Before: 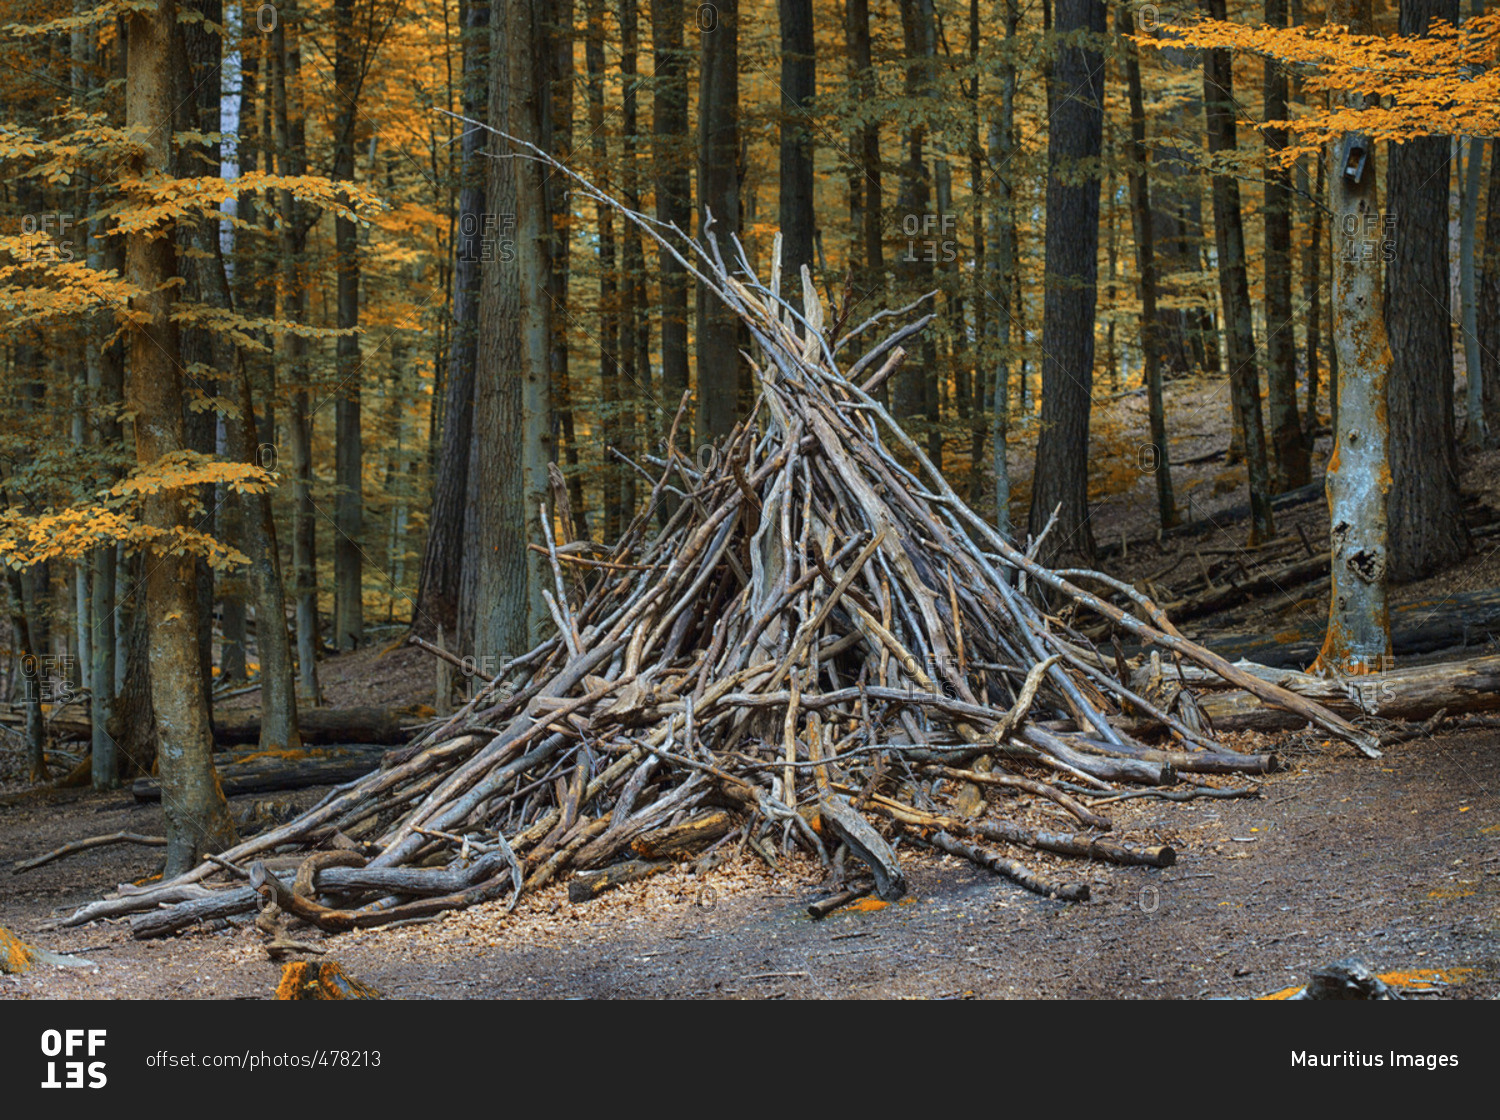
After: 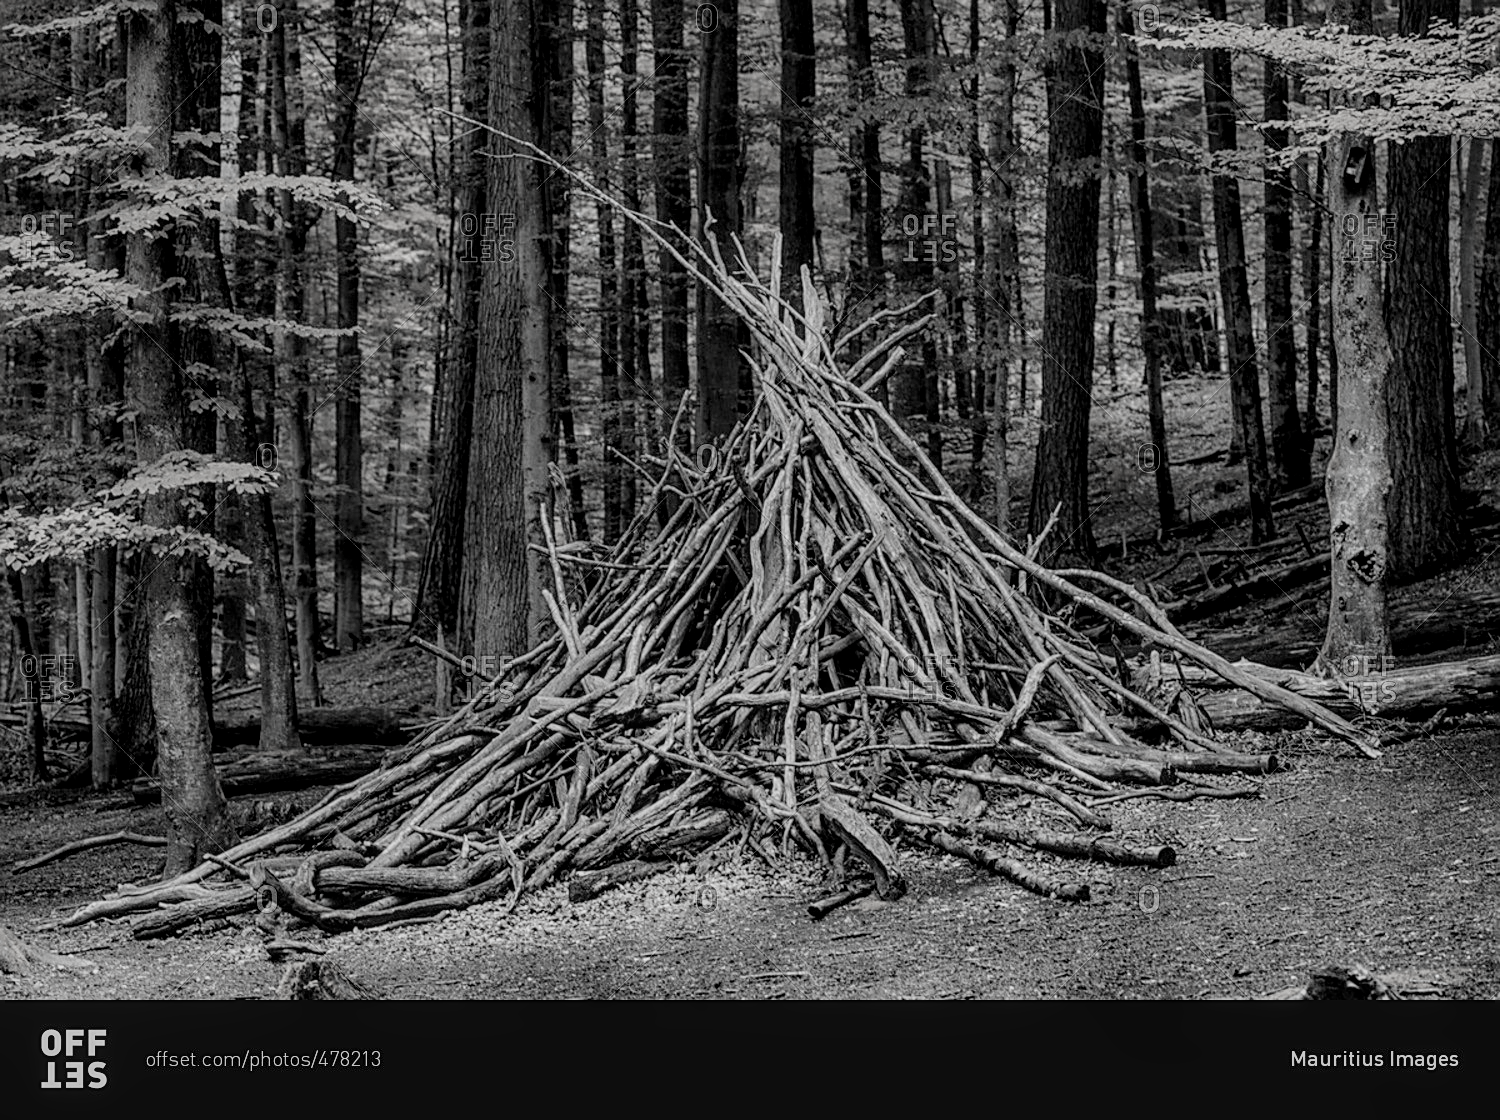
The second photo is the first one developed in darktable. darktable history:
sharpen: on, module defaults
exposure: black level correction 0.001, compensate highlight preservation false
contrast brightness saturation: saturation -0.984
local contrast: on, module defaults
filmic rgb: black relative exposure -7.65 EV, white relative exposure 4.56 EV, hardness 3.61, add noise in highlights 0.002, preserve chrominance no, color science v3 (2019), use custom middle-gray values true, contrast in highlights soft
